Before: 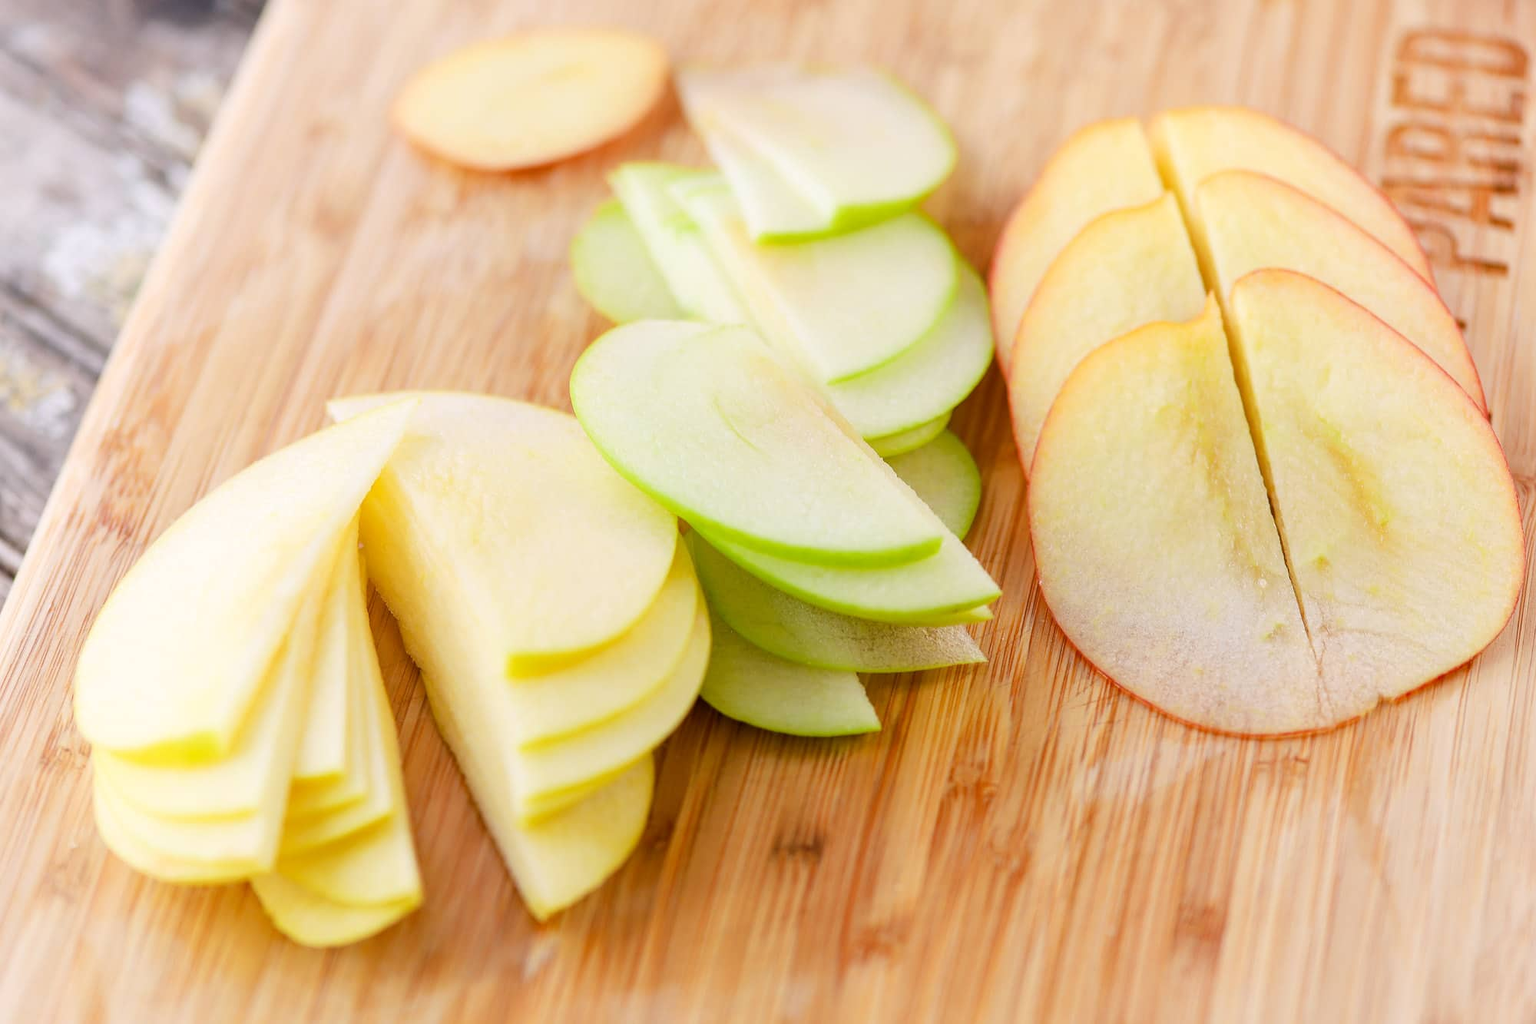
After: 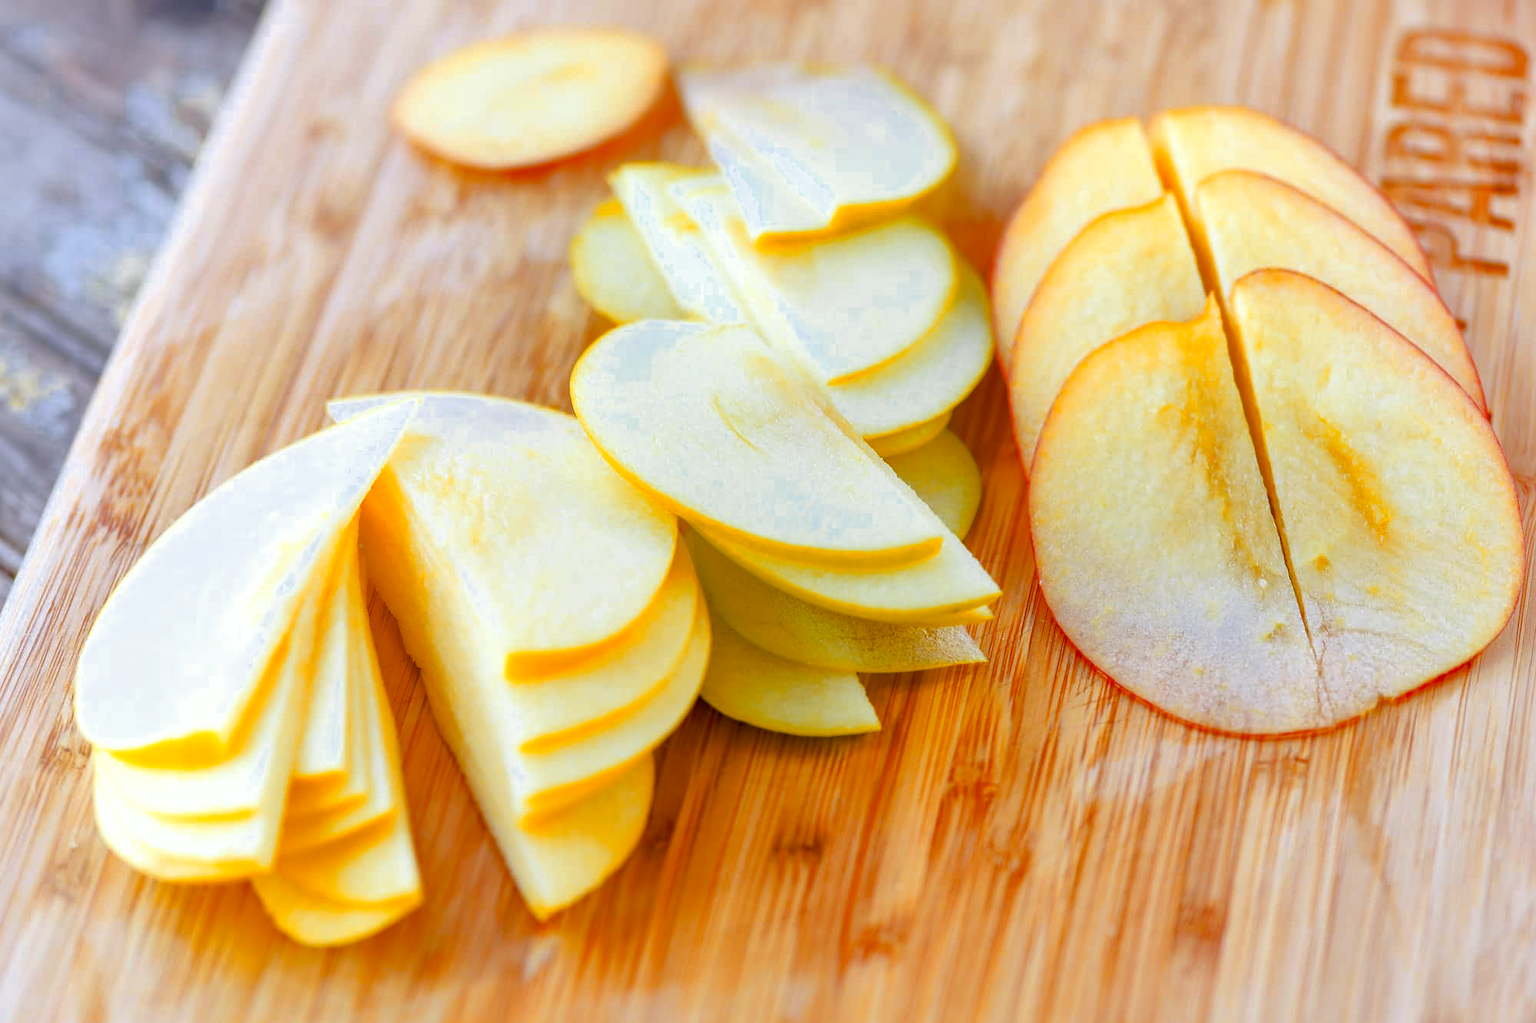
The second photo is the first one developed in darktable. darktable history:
color zones: curves: ch0 [(0, 0.499) (0.143, 0.5) (0.286, 0.5) (0.429, 0.476) (0.571, 0.284) (0.714, 0.243) (0.857, 0.449) (1, 0.499)]; ch1 [(0, 0.532) (0.143, 0.645) (0.286, 0.696) (0.429, 0.211) (0.571, 0.504) (0.714, 0.493) (0.857, 0.495) (1, 0.532)]; ch2 [(0, 0.5) (0.143, 0.5) (0.286, 0.427) (0.429, 0.324) (0.571, 0.5) (0.714, 0.5) (0.857, 0.5) (1, 0.5)]
color balance rgb: perceptual saturation grading › global saturation 20%, perceptual saturation grading › highlights -25%, perceptual saturation grading › shadows 25%
exposure: exposure 0.207 EV, compensate highlight preservation false
tone equalizer: on, module defaults
white balance: red 0.924, blue 1.095
shadows and highlights: on, module defaults
